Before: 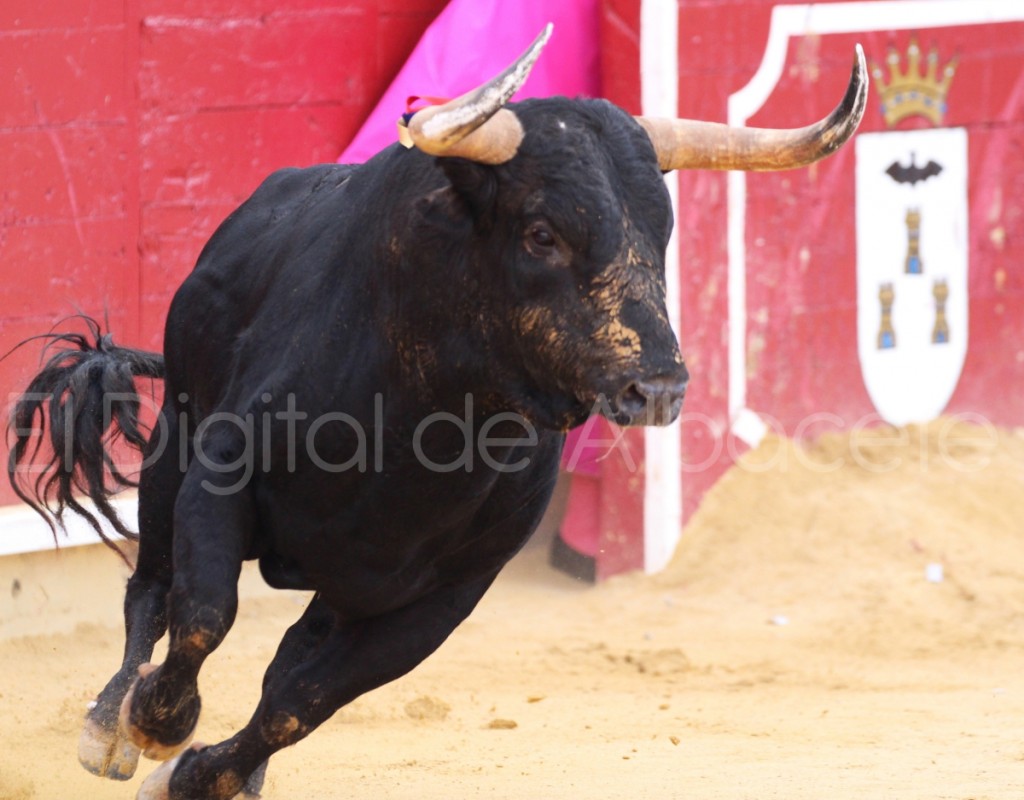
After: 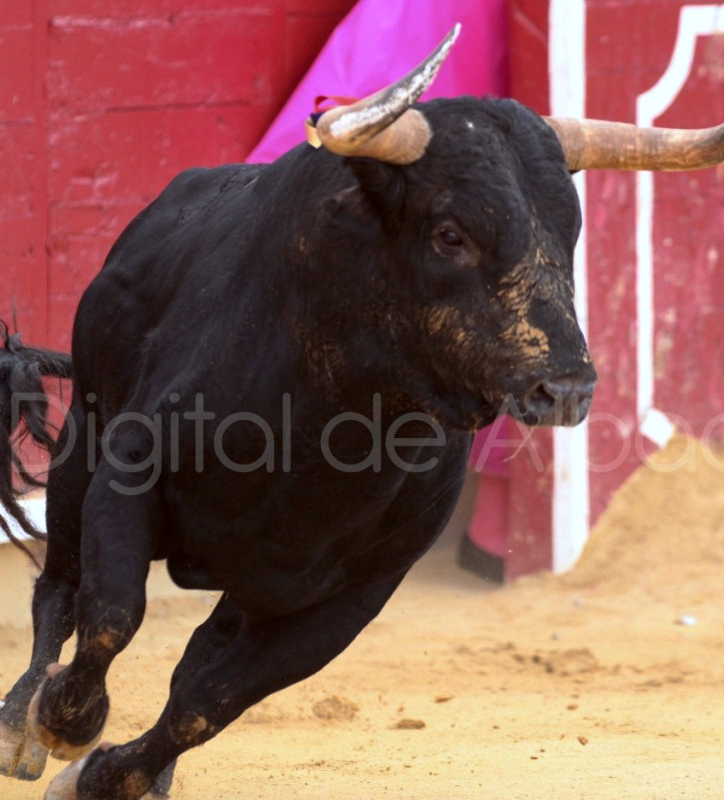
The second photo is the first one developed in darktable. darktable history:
local contrast: highlights 100%, shadows 100%, detail 120%, midtone range 0.2
color correction: highlights a* -4.98, highlights b* -3.76, shadows a* 3.83, shadows b* 4.08
base curve: curves: ch0 [(0, 0) (0.595, 0.418) (1, 1)], preserve colors none
crop and rotate: left 9.061%, right 20.142%
